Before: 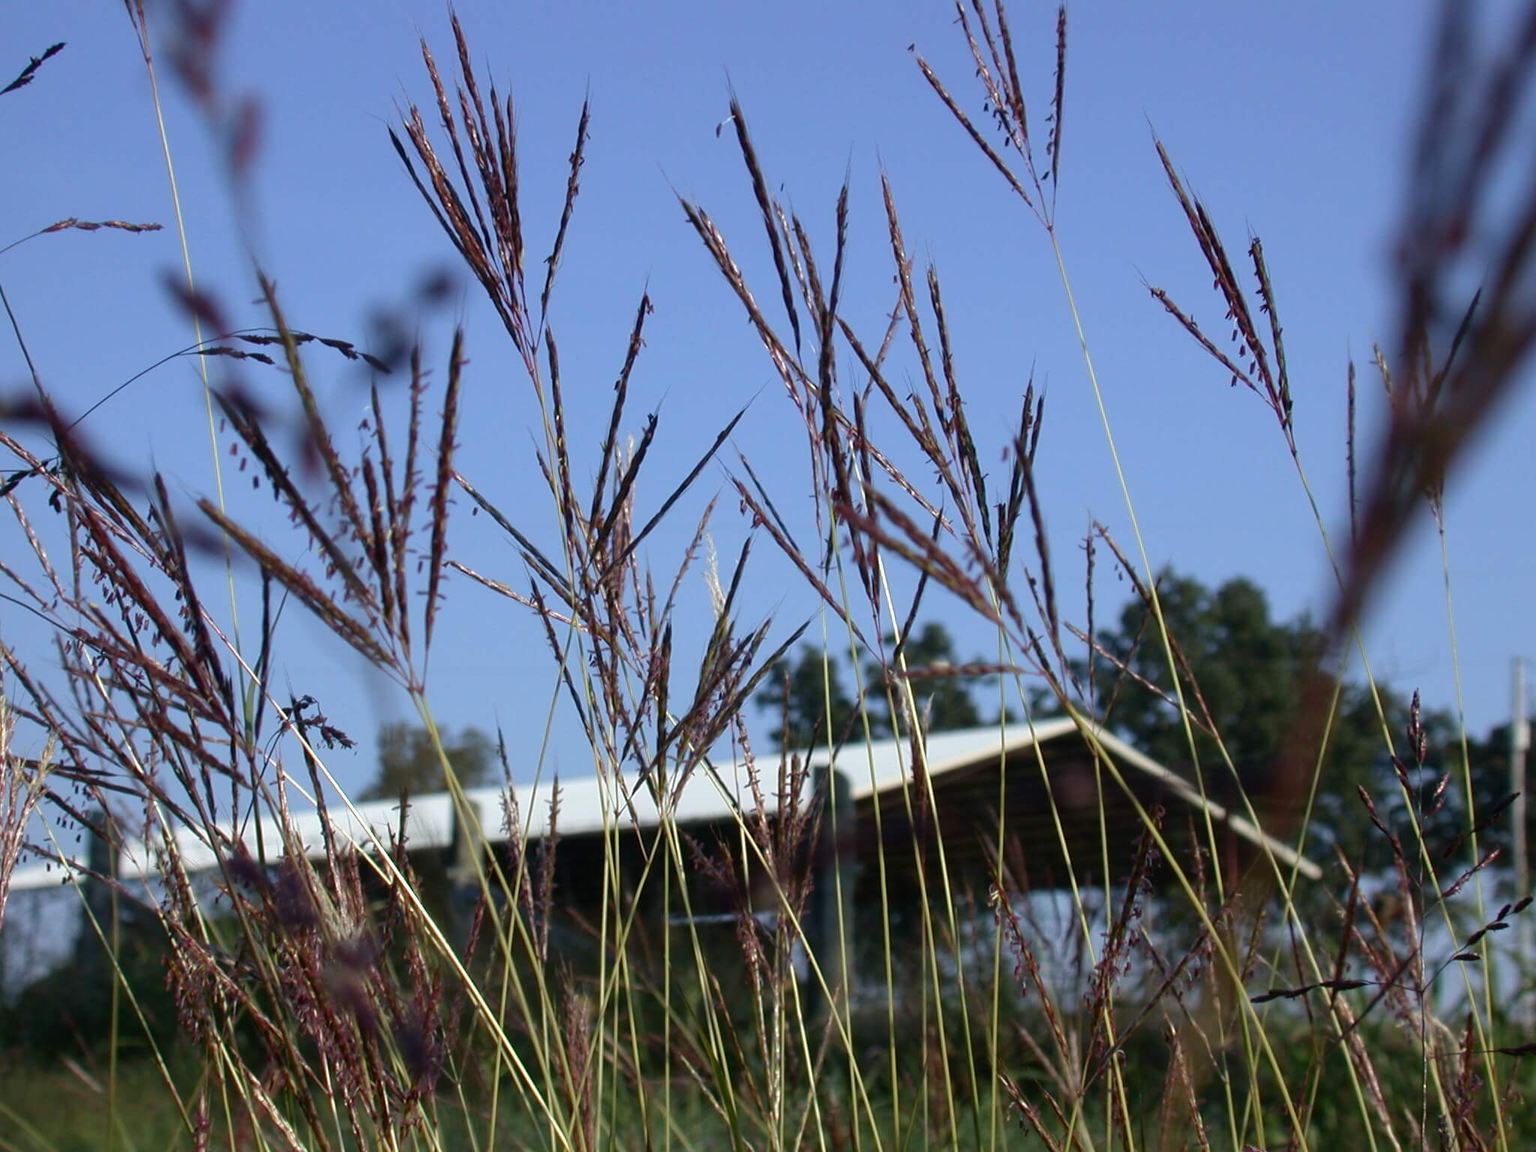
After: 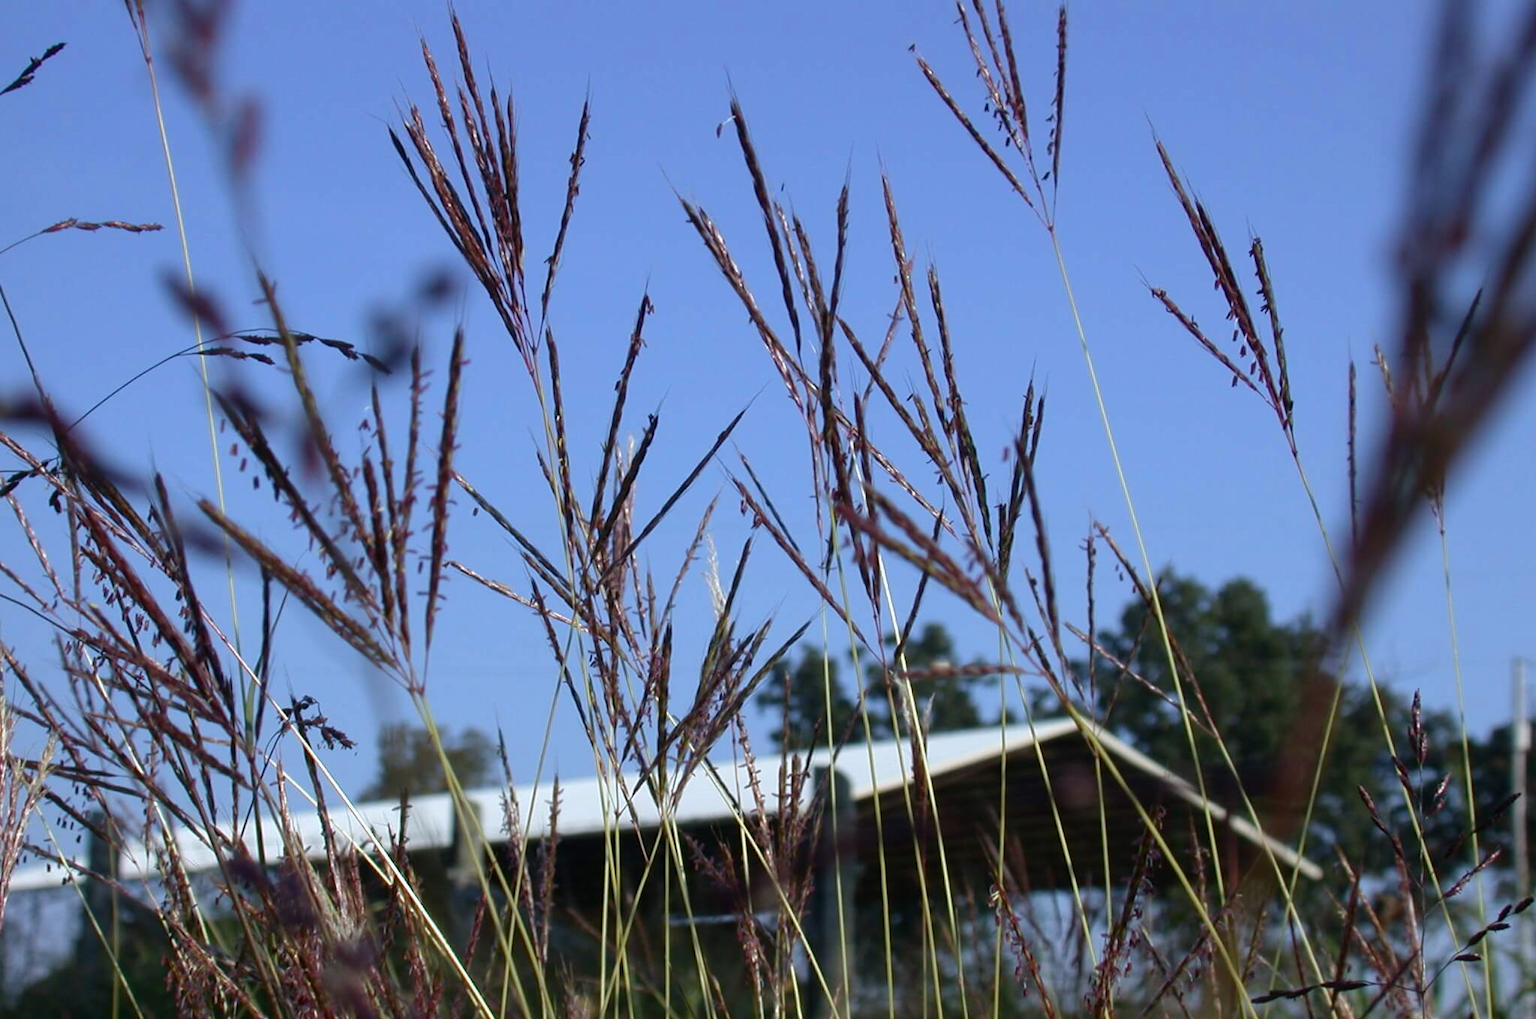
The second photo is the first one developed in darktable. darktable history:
vibrance: on, module defaults
white balance: red 0.976, blue 1.04
crop and rotate: top 0%, bottom 11.49%
